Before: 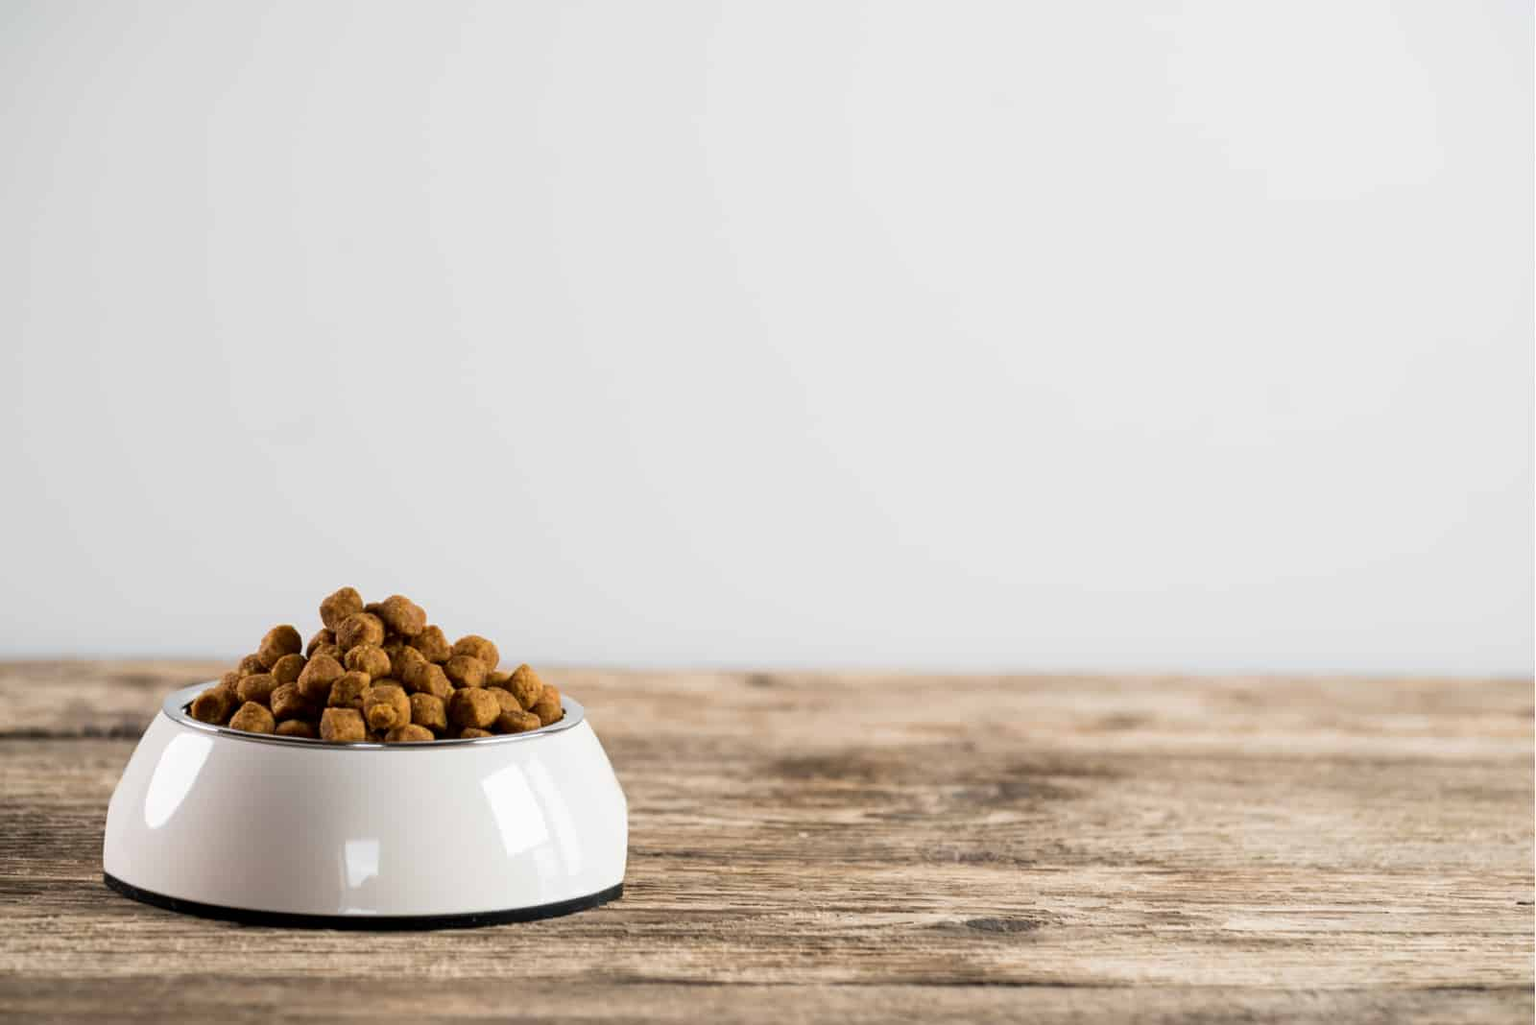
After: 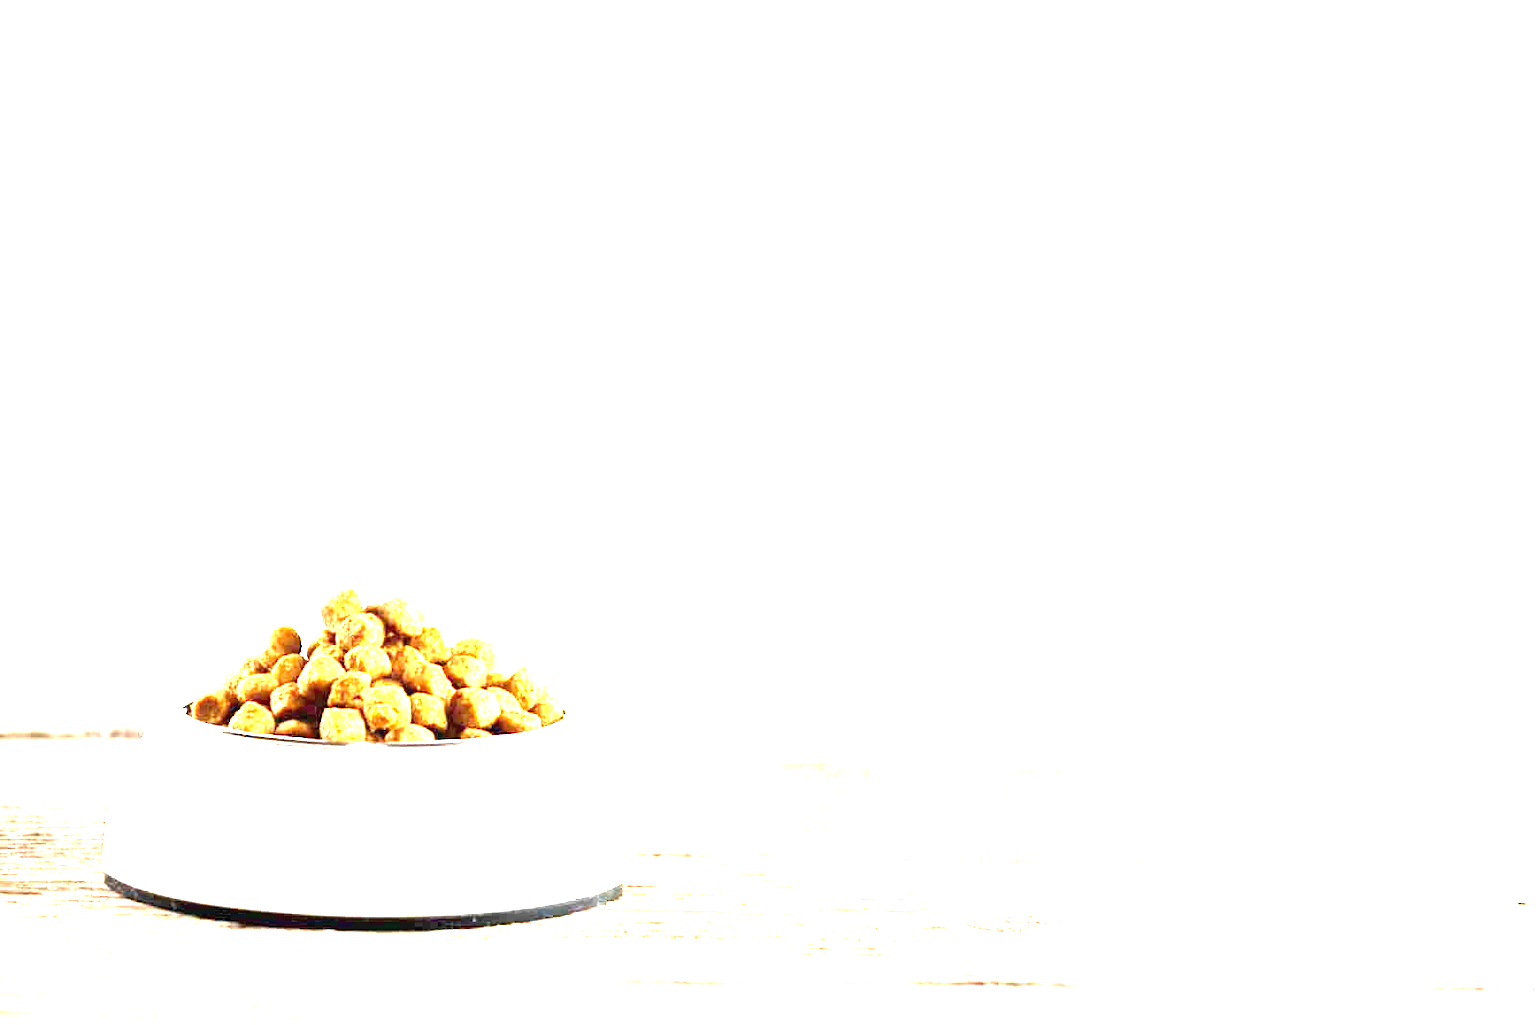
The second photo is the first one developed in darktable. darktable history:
exposure: black level correction 0, exposure 3.905 EV, compensate highlight preservation false
